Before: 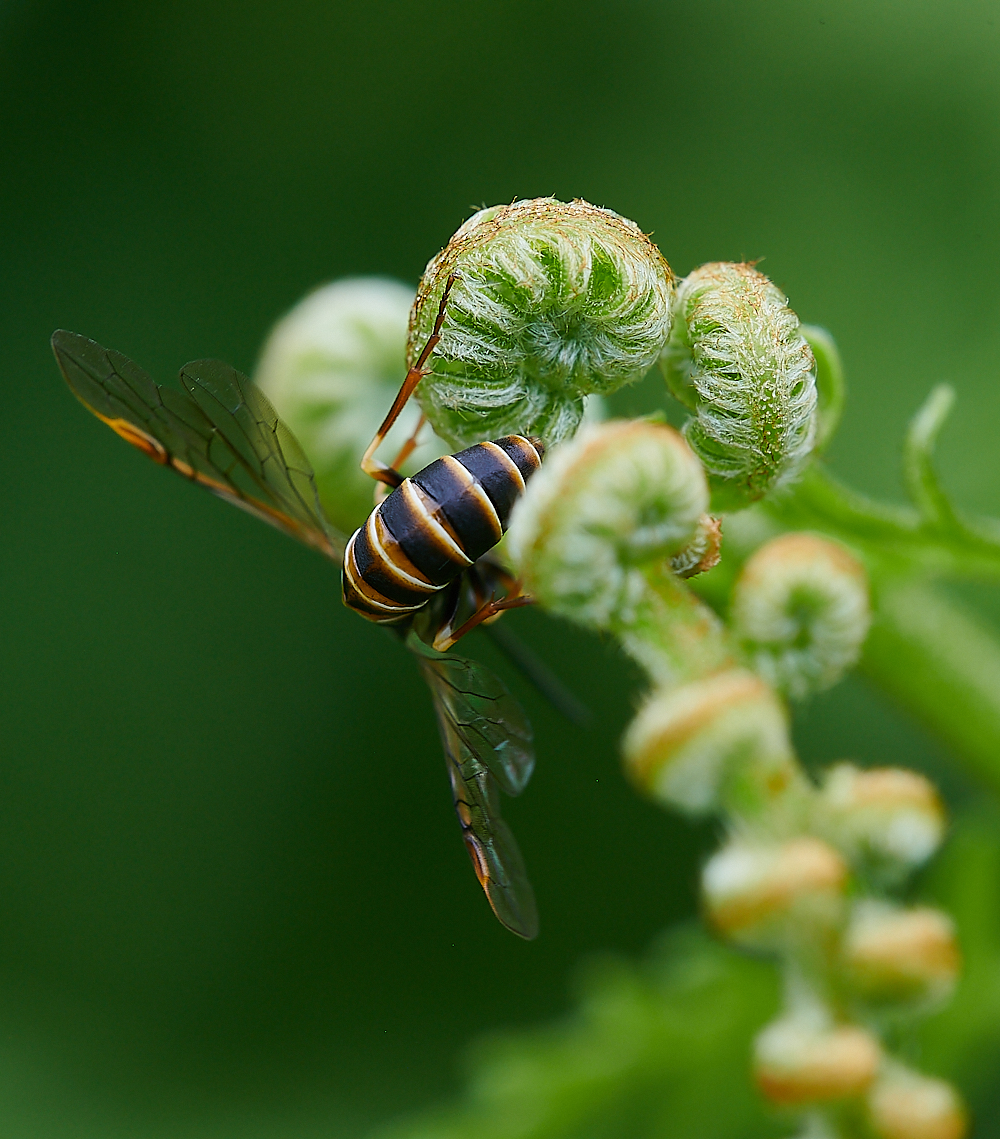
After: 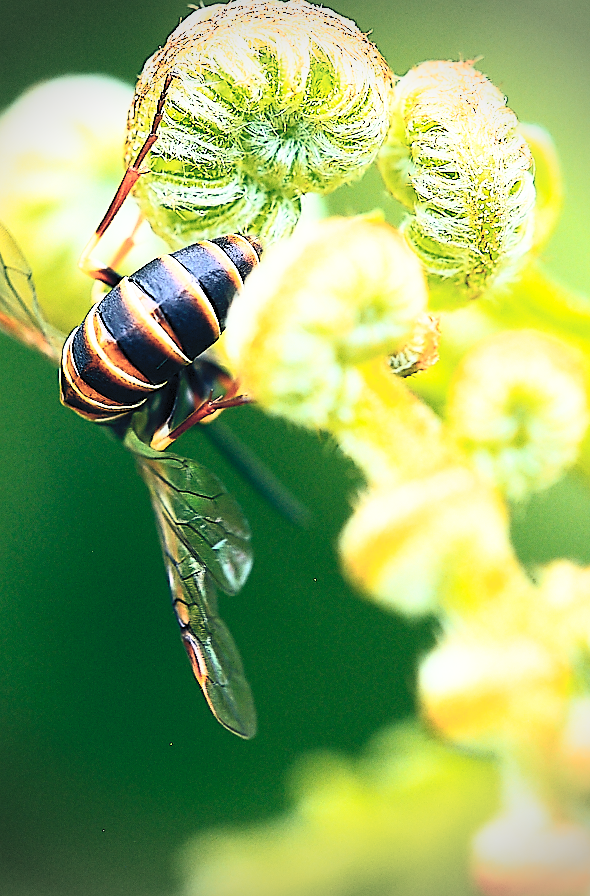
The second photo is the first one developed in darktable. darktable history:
crop and rotate: left 28.256%, top 17.734%, right 12.656%, bottom 3.573%
sharpen: on, module defaults
vignetting: fall-off radius 31.48%, brightness -0.472
base curve: curves: ch0 [(0, 0) (0.012, 0.01) (0.073, 0.168) (0.31, 0.711) (0.645, 0.957) (1, 1)], preserve colors none
color balance rgb: shadows lift › hue 87.51°, highlights gain › chroma 1.35%, highlights gain › hue 55.1°, global offset › chroma 0.13%, global offset › hue 253.66°, perceptual saturation grading › global saturation 16.38%
contrast brightness saturation: contrast 0.43, brightness 0.56, saturation -0.19
color zones: curves: ch1 [(0.239, 0.552) (0.75, 0.5)]; ch2 [(0.25, 0.462) (0.749, 0.457)], mix 25.94%
